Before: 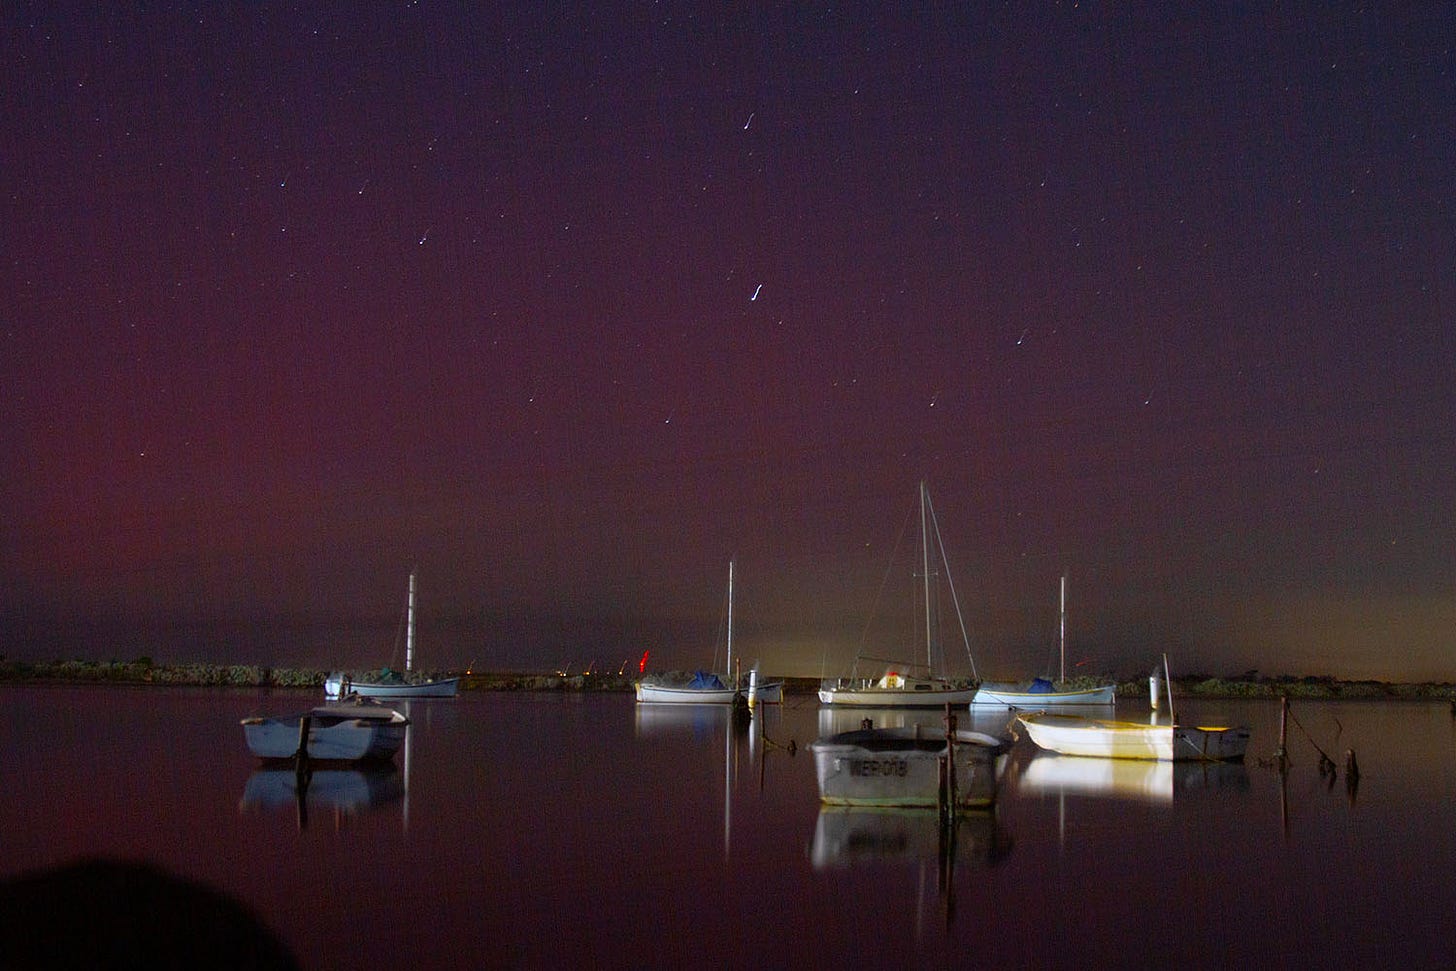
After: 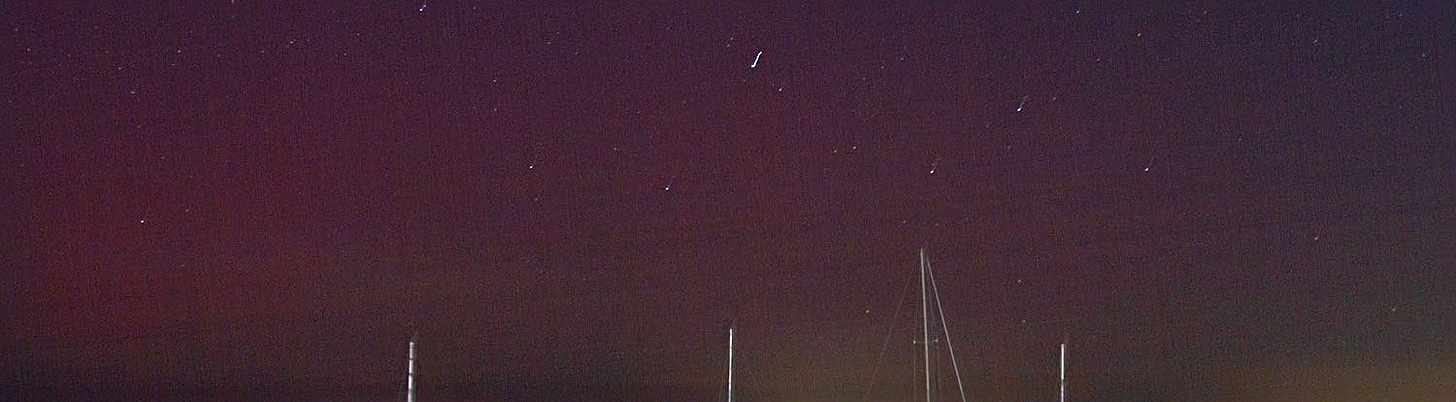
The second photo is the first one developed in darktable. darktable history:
crop and rotate: top 24.081%, bottom 34.465%
sharpen: radius 4.846
